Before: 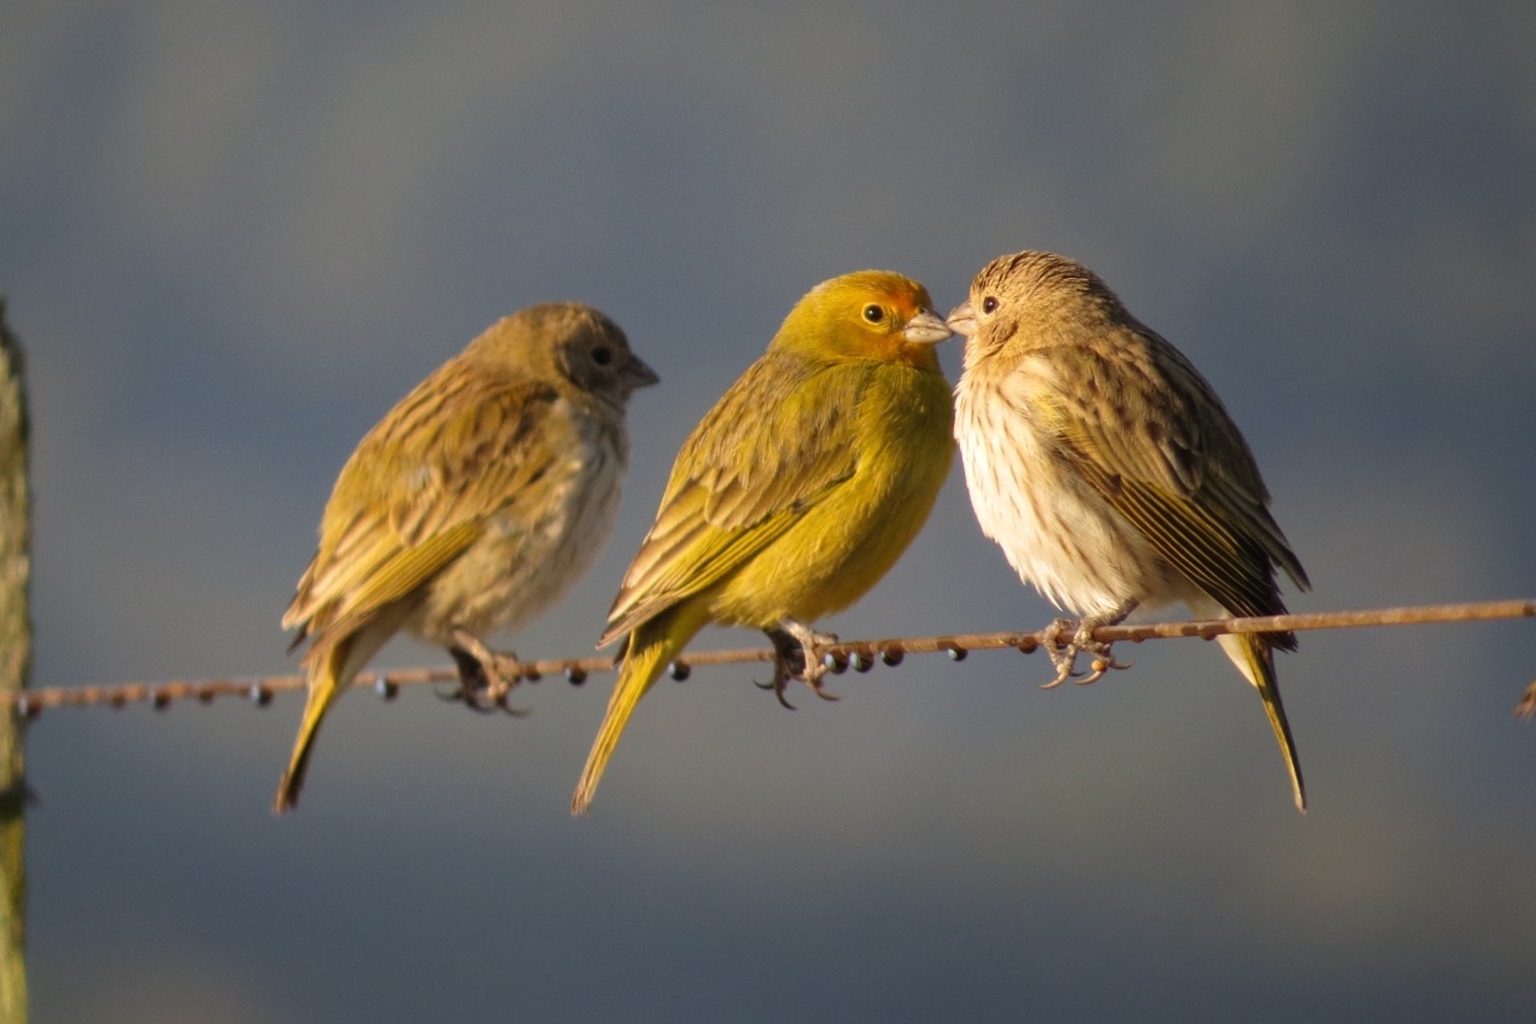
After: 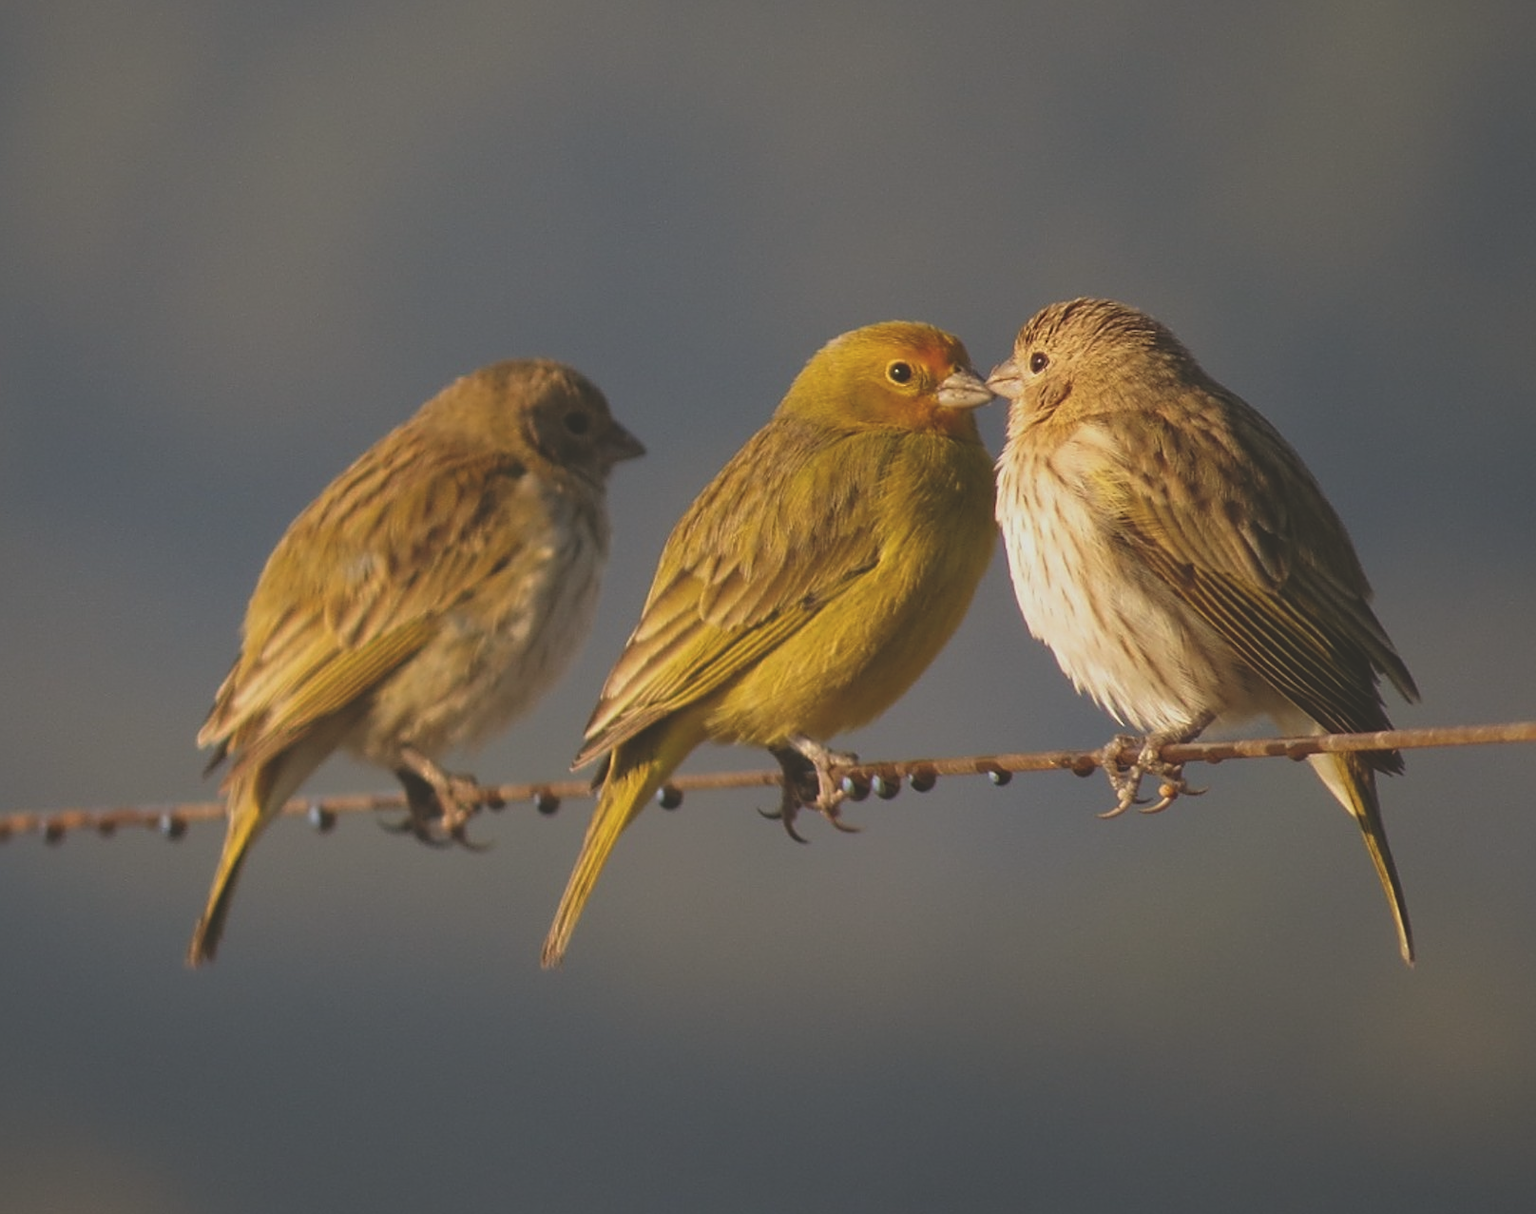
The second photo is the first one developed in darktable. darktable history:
crop: left 7.598%, right 7.873%
sharpen: on, module defaults
color balance: mode lift, gamma, gain (sRGB), lift [1, 0.99, 1.01, 0.992], gamma [1, 1.037, 0.974, 0.963]
exposure: black level correction -0.036, exposure -0.497 EV, compensate highlight preservation false
